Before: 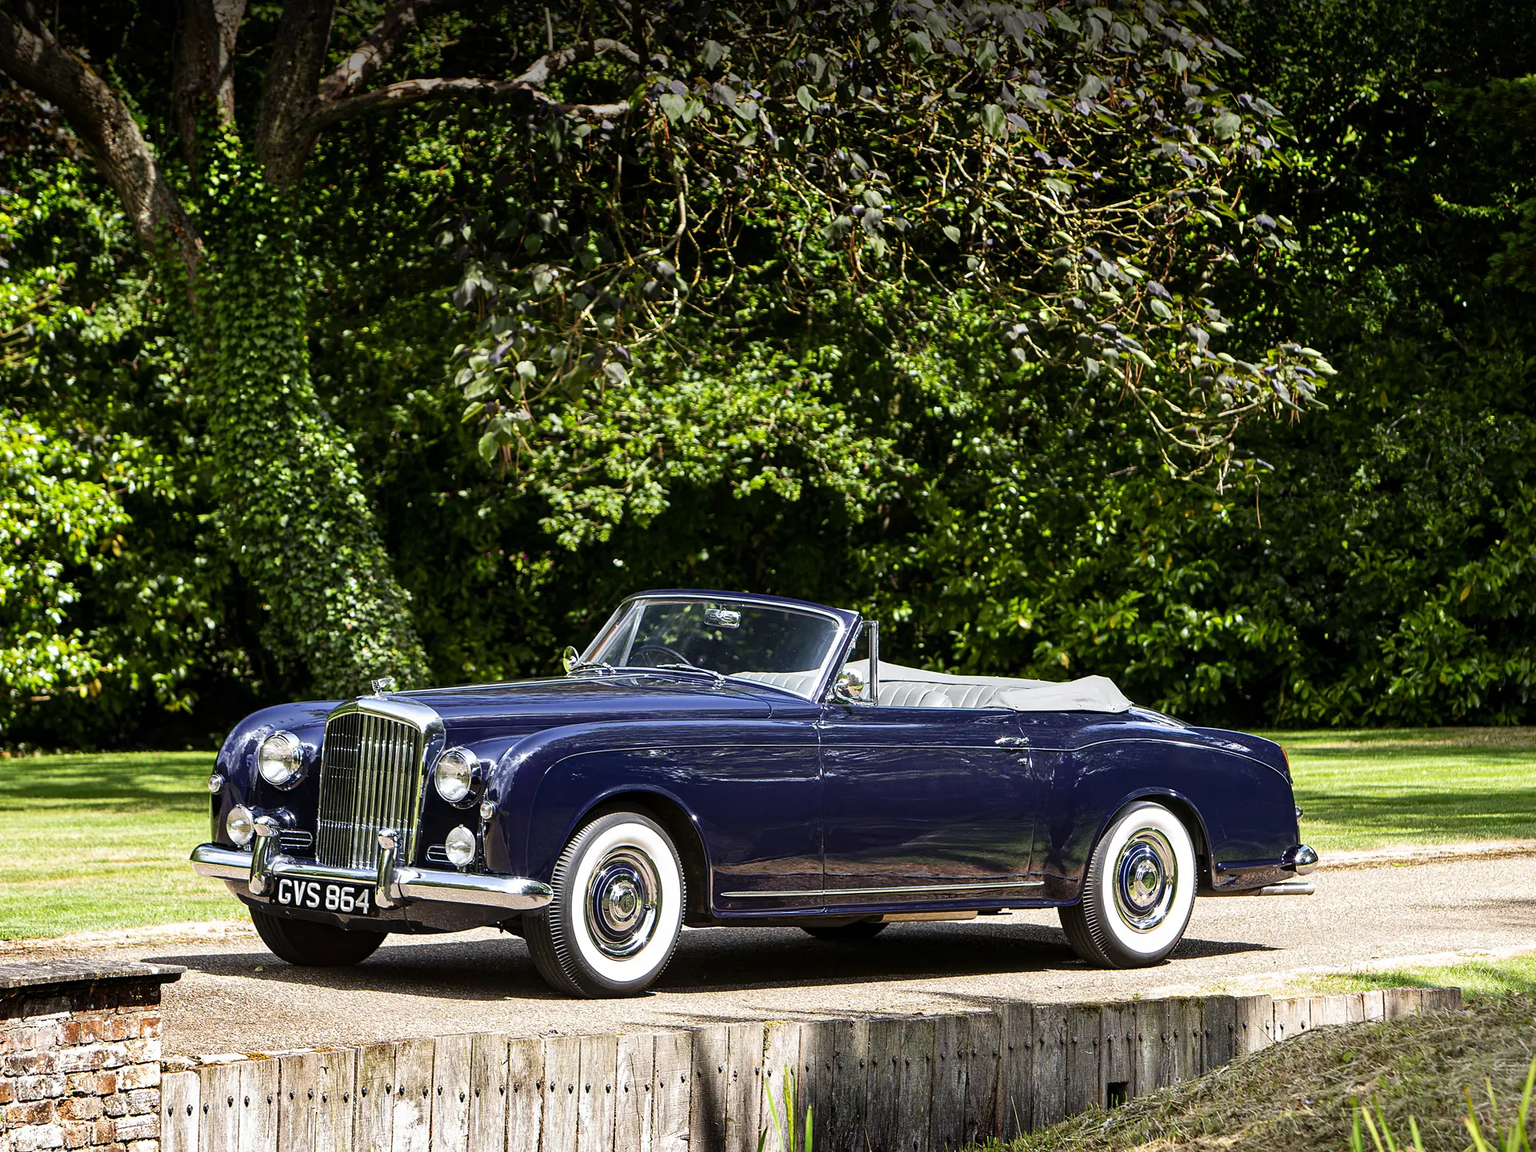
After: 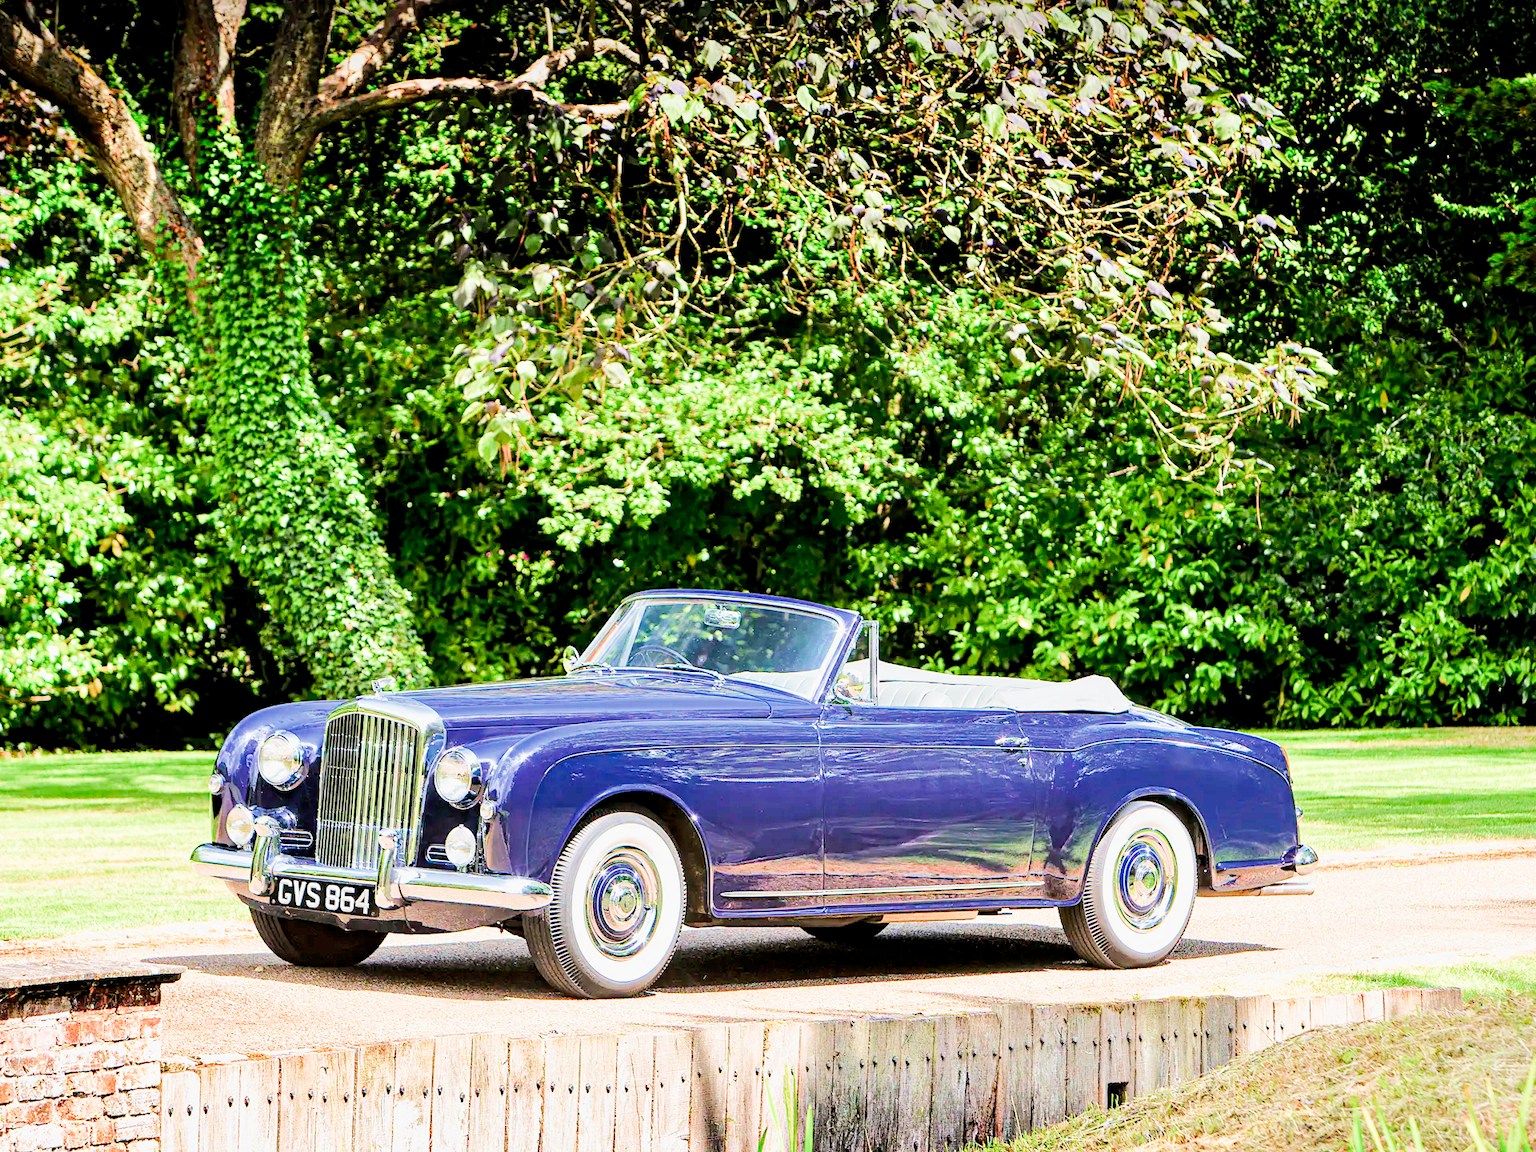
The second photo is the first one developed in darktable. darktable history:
tone equalizer: -7 EV 0.15 EV, -6 EV 0.6 EV, -5 EV 1.15 EV, -4 EV 1.33 EV, -3 EV 1.15 EV, -2 EV 0.6 EV, -1 EV 0.15 EV, mask exposure compensation -0.5 EV
filmic rgb: middle gray luminance 2.5%, black relative exposure -10 EV, white relative exposure 7 EV, threshold 6 EV, dynamic range scaling 10%, target black luminance 0%, hardness 3.19, latitude 44.39%, contrast 0.682, highlights saturation mix 5%, shadows ↔ highlights balance 13.63%, add noise in highlights 0, color science v3 (2019), use custom middle-gray values true, iterations of high-quality reconstruction 0, contrast in highlights soft, enable highlight reconstruction true
